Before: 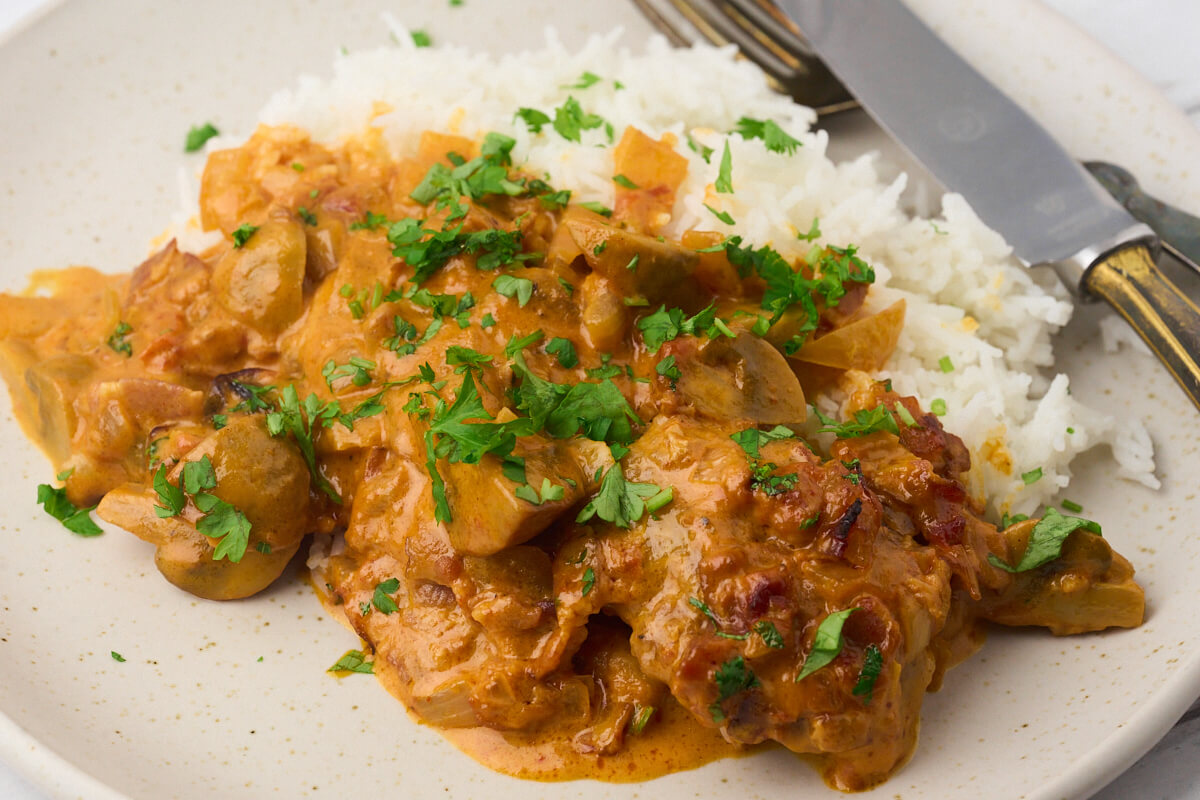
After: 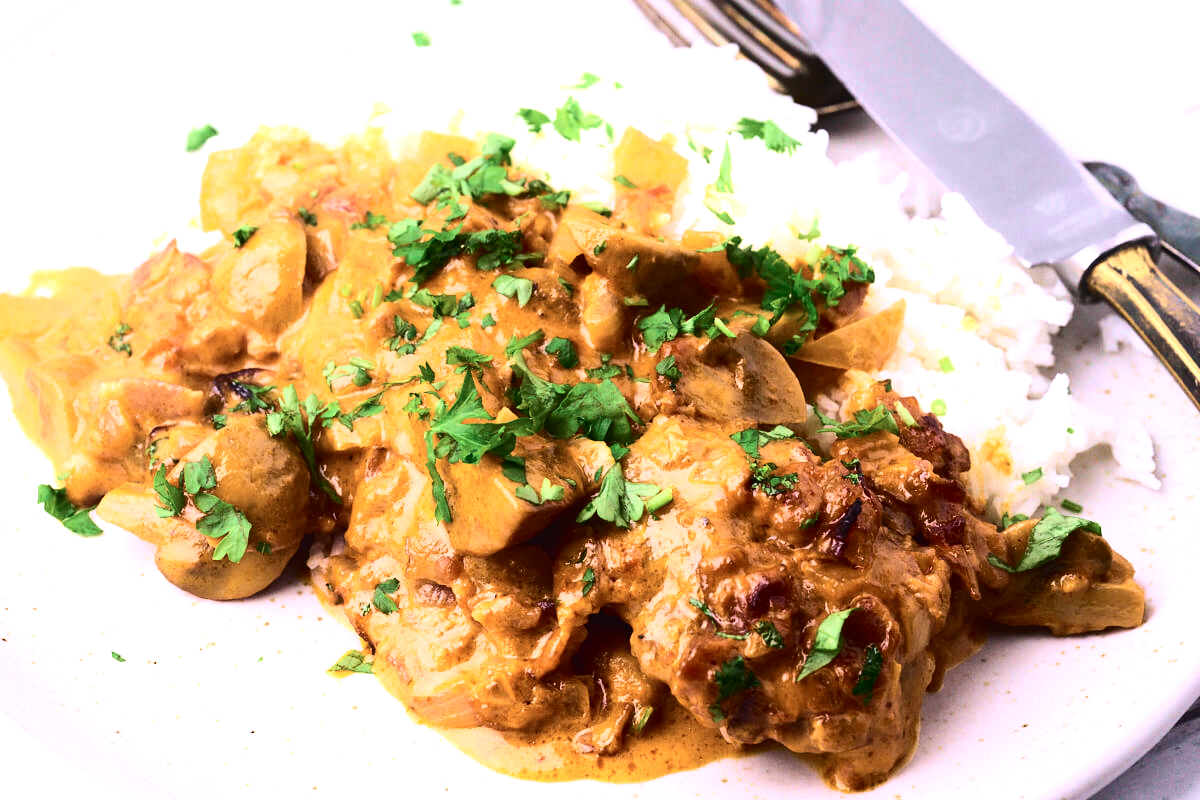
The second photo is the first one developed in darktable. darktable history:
tone equalizer: -8 EV -1.08 EV, -7 EV -1.01 EV, -6 EV -0.867 EV, -5 EV -0.578 EV, -3 EV 0.578 EV, -2 EV 0.867 EV, -1 EV 1.01 EV, +0 EV 1.08 EV, edges refinement/feathering 500, mask exposure compensation -1.57 EV, preserve details no
color calibration: output R [1.063, -0.012, -0.003, 0], output B [-0.079, 0.047, 1, 0], illuminant custom, x 0.389, y 0.387, temperature 3838.64 K
tone curve: curves: ch0 [(0, 0.023) (0.087, 0.065) (0.184, 0.168) (0.45, 0.54) (0.57, 0.683) (0.722, 0.825) (0.877, 0.948) (1, 1)]; ch1 [(0, 0) (0.388, 0.369) (0.44, 0.44) (0.489, 0.481) (0.534, 0.551) (0.657, 0.659) (1, 1)]; ch2 [(0, 0) (0.353, 0.317) (0.408, 0.427) (0.472, 0.46) (0.5, 0.496) (0.537, 0.539) (0.576, 0.592) (0.625, 0.631) (1, 1)], color space Lab, independent channels, preserve colors none
